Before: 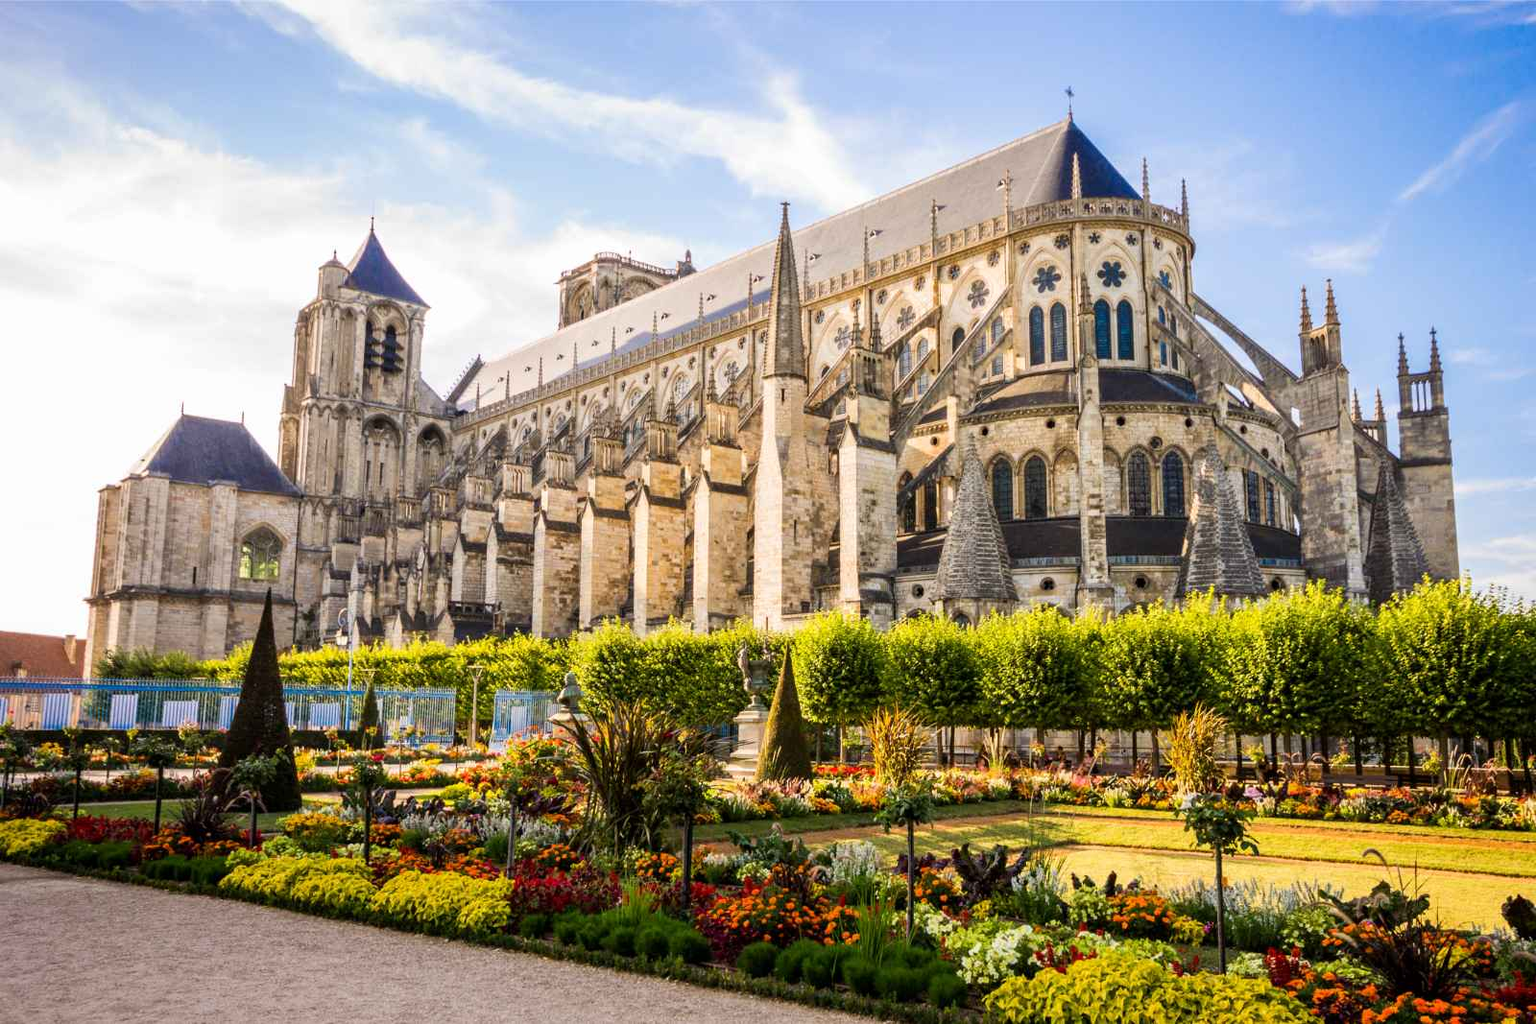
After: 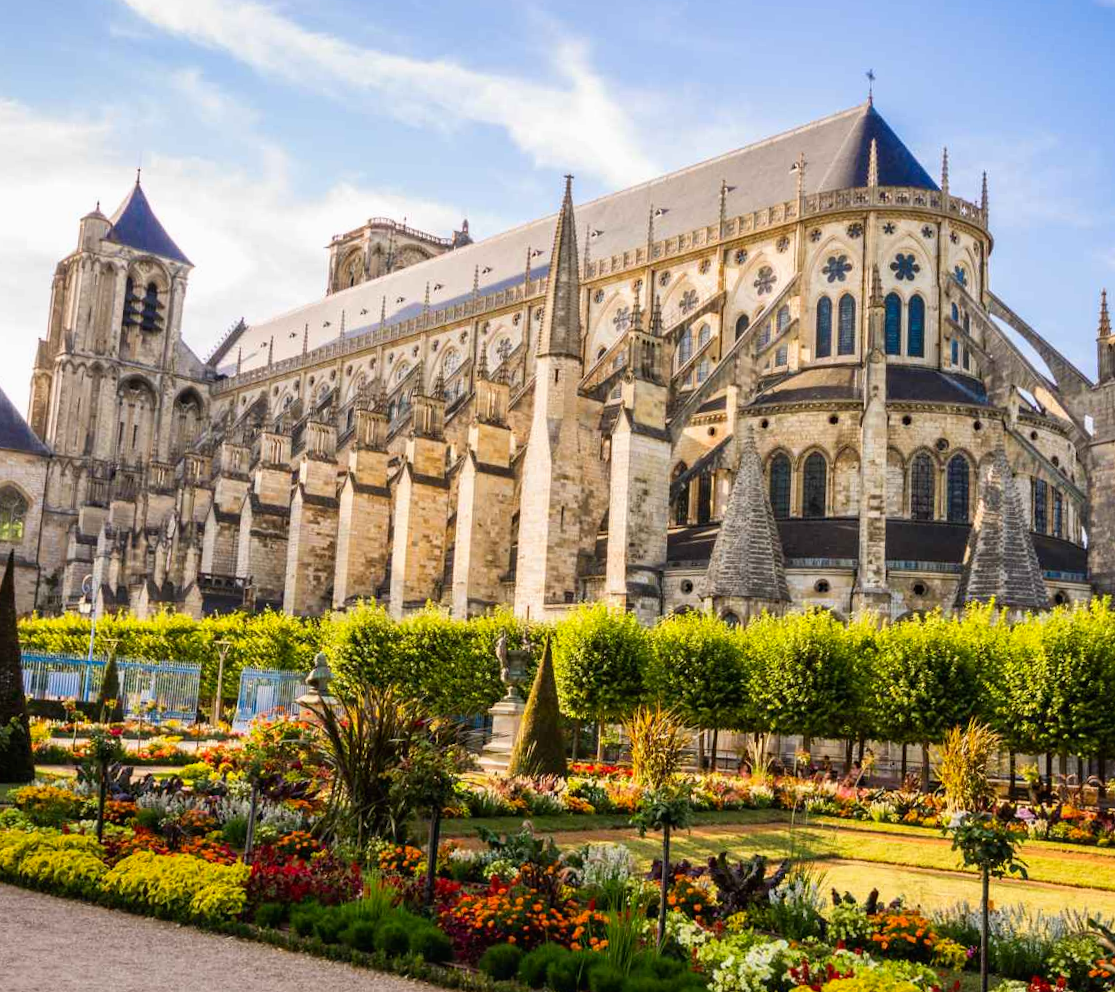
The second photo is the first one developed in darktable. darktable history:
crop and rotate: angle -2.88°, left 14.147%, top 0.045%, right 11%, bottom 0.089%
contrast brightness saturation: contrast -0.015, brightness -0.005, saturation 0.037
